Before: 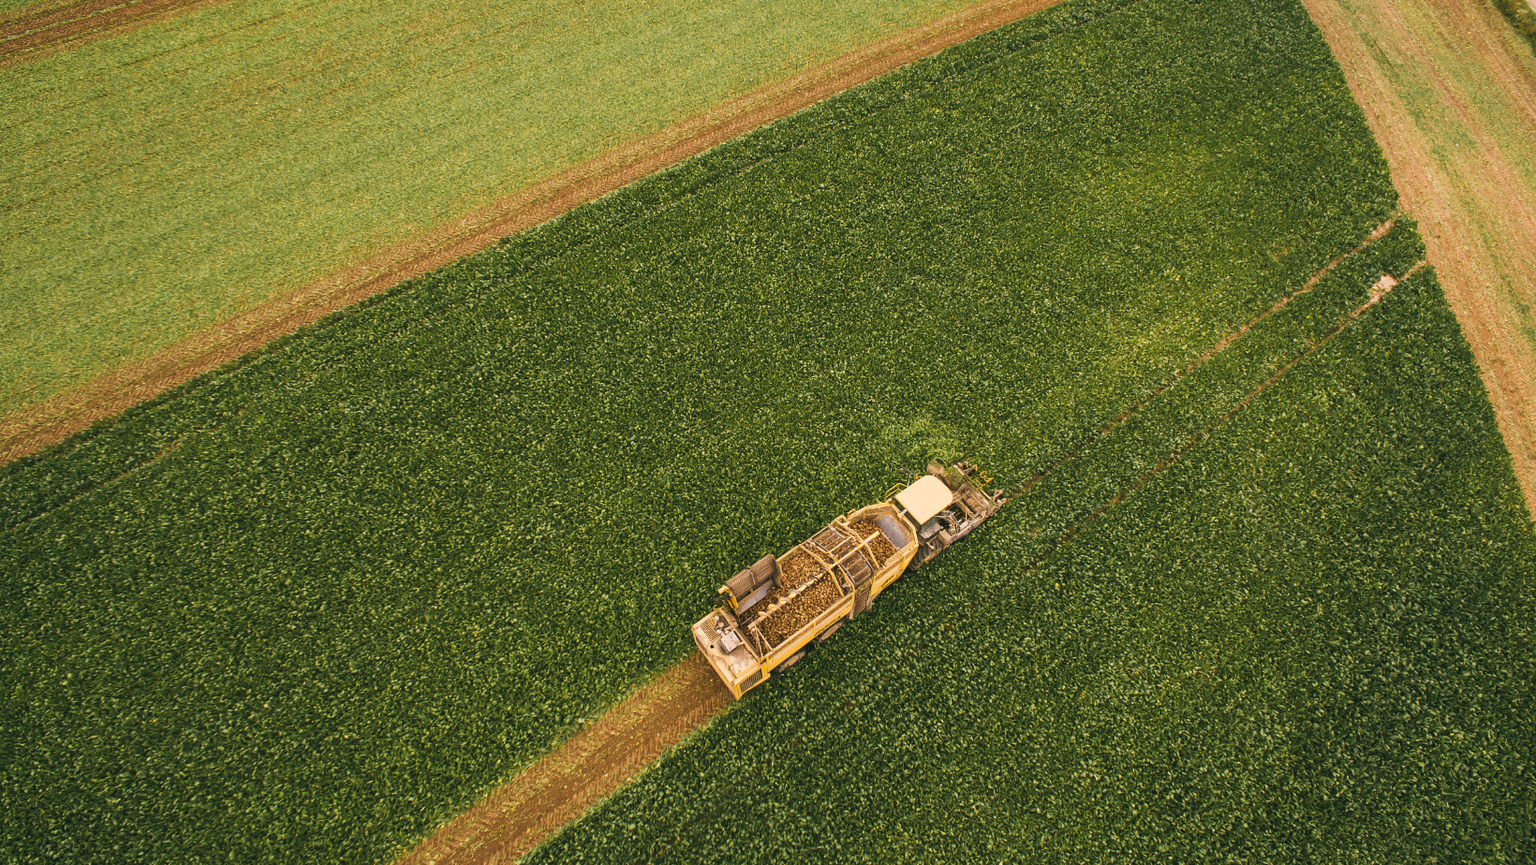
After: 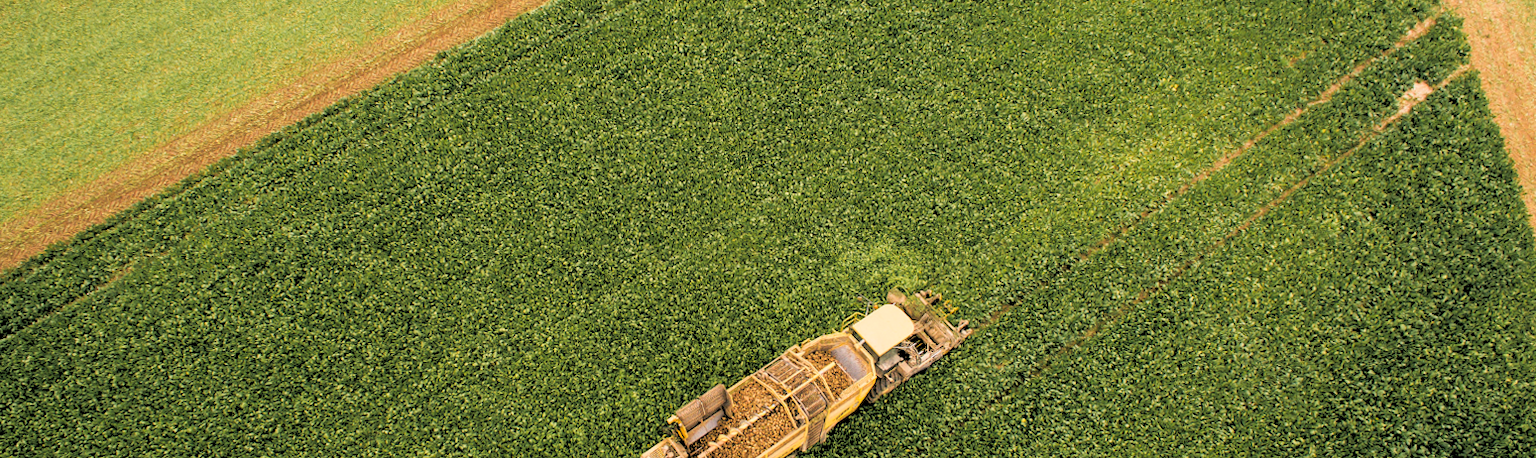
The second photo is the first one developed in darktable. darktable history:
rotate and perspective: rotation 0.062°, lens shift (vertical) 0.115, lens shift (horizontal) -0.133, crop left 0.047, crop right 0.94, crop top 0.061, crop bottom 0.94
crop and rotate: top 23.043%, bottom 23.437%
rgb levels: levels [[0.027, 0.429, 0.996], [0, 0.5, 1], [0, 0.5, 1]]
